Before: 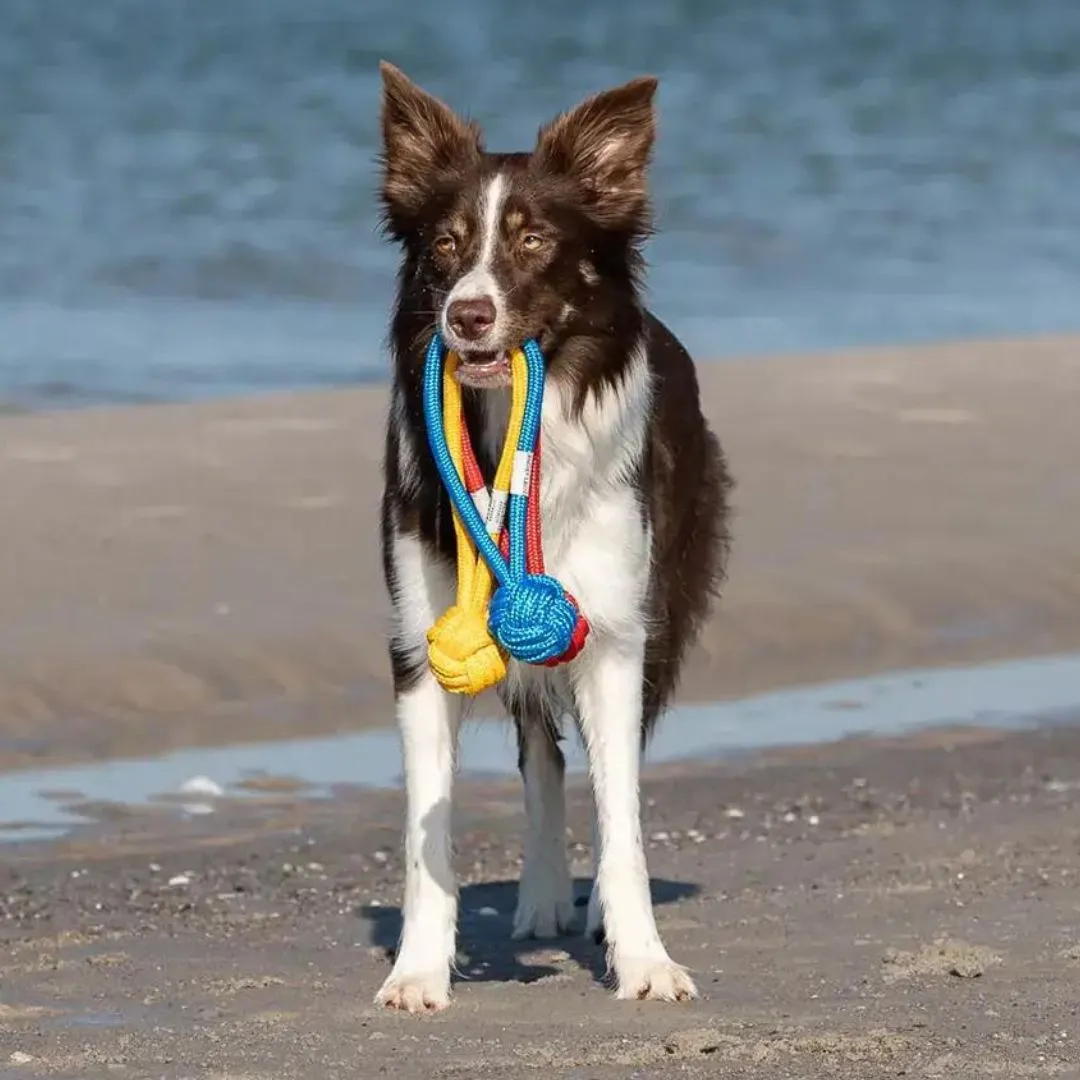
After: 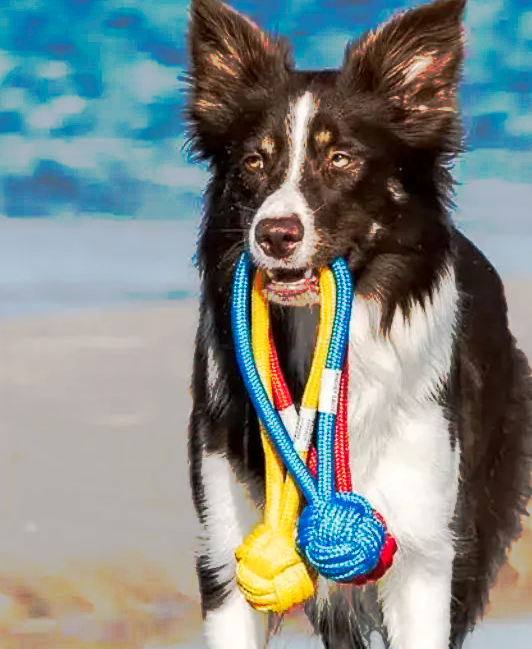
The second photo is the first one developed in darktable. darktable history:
local contrast: highlights 100%, shadows 100%, detail 120%, midtone range 0.2
levels: mode automatic
tone curve: curves: ch0 [(0, 0) (0.003, 0.003) (0.011, 0.011) (0.025, 0.024) (0.044, 0.043) (0.069, 0.067) (0.1, 0.096) (0.136, 0.131) (0.177, 0.171) (0.224, 0.216) (0.277, 0.267) (0.335, 0.323) (0.399, 0.384) (0.468, 0.451) (0.543, 0.678) (0.623, 0.734) (0.709, 0.795) (0.801, 0.859) (0.898, 0.928) (1, 1)], preserve colors none
crop: left 17.835%, top 7.675%, right 32.881%, bottom 32.213%
